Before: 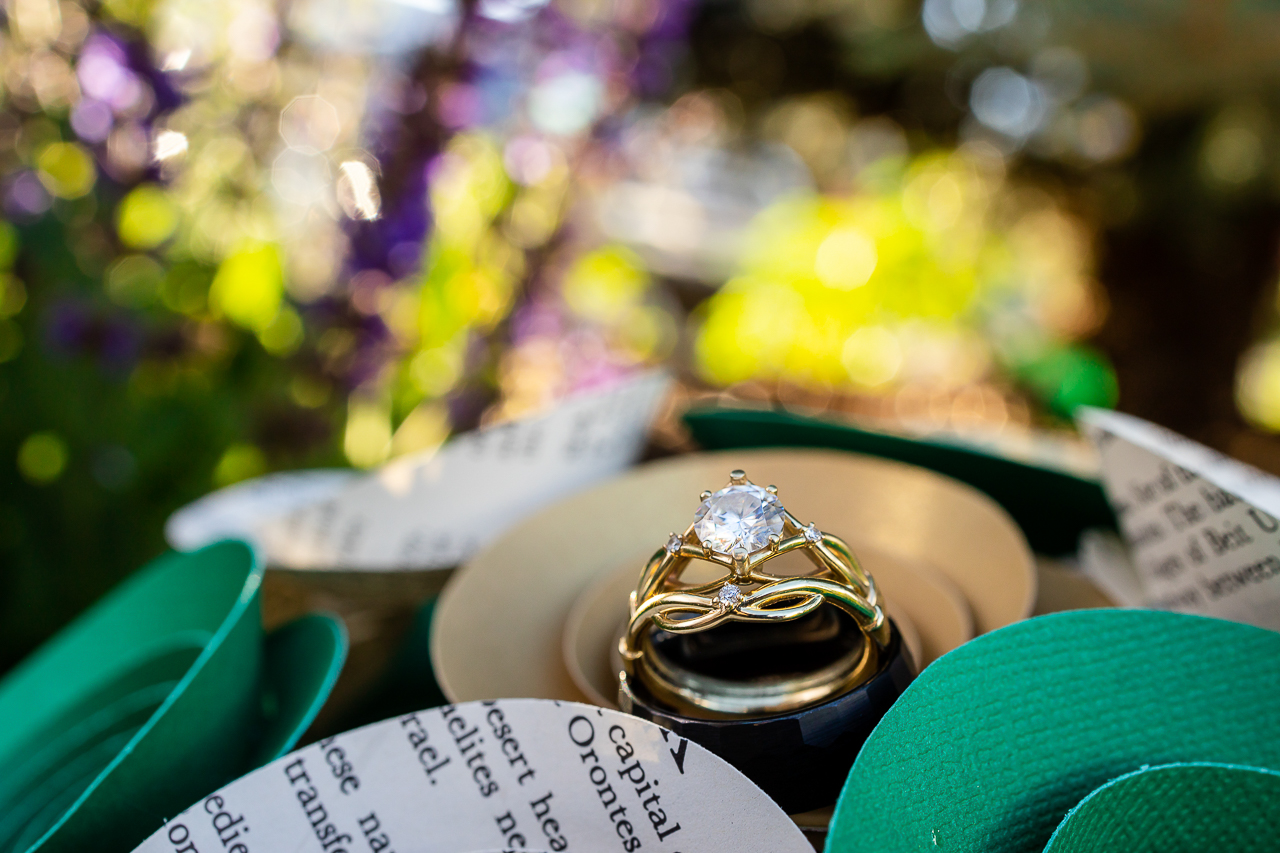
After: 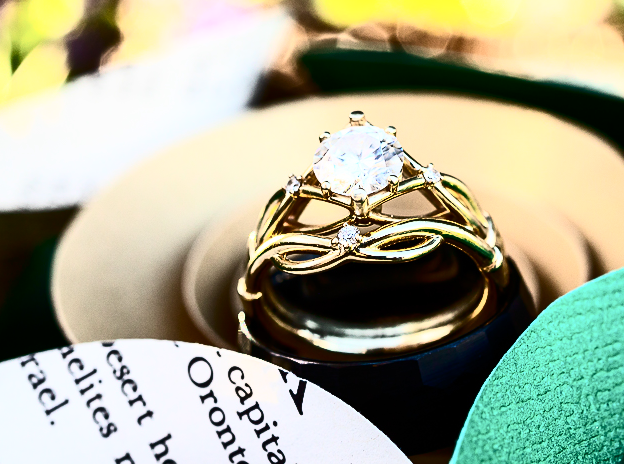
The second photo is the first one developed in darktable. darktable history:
crop: left 29.788%, top 42.093%, right 21.259%, bottom 3.465%
contrast brightness saturation: contrast 0.934, brightness 0.197
